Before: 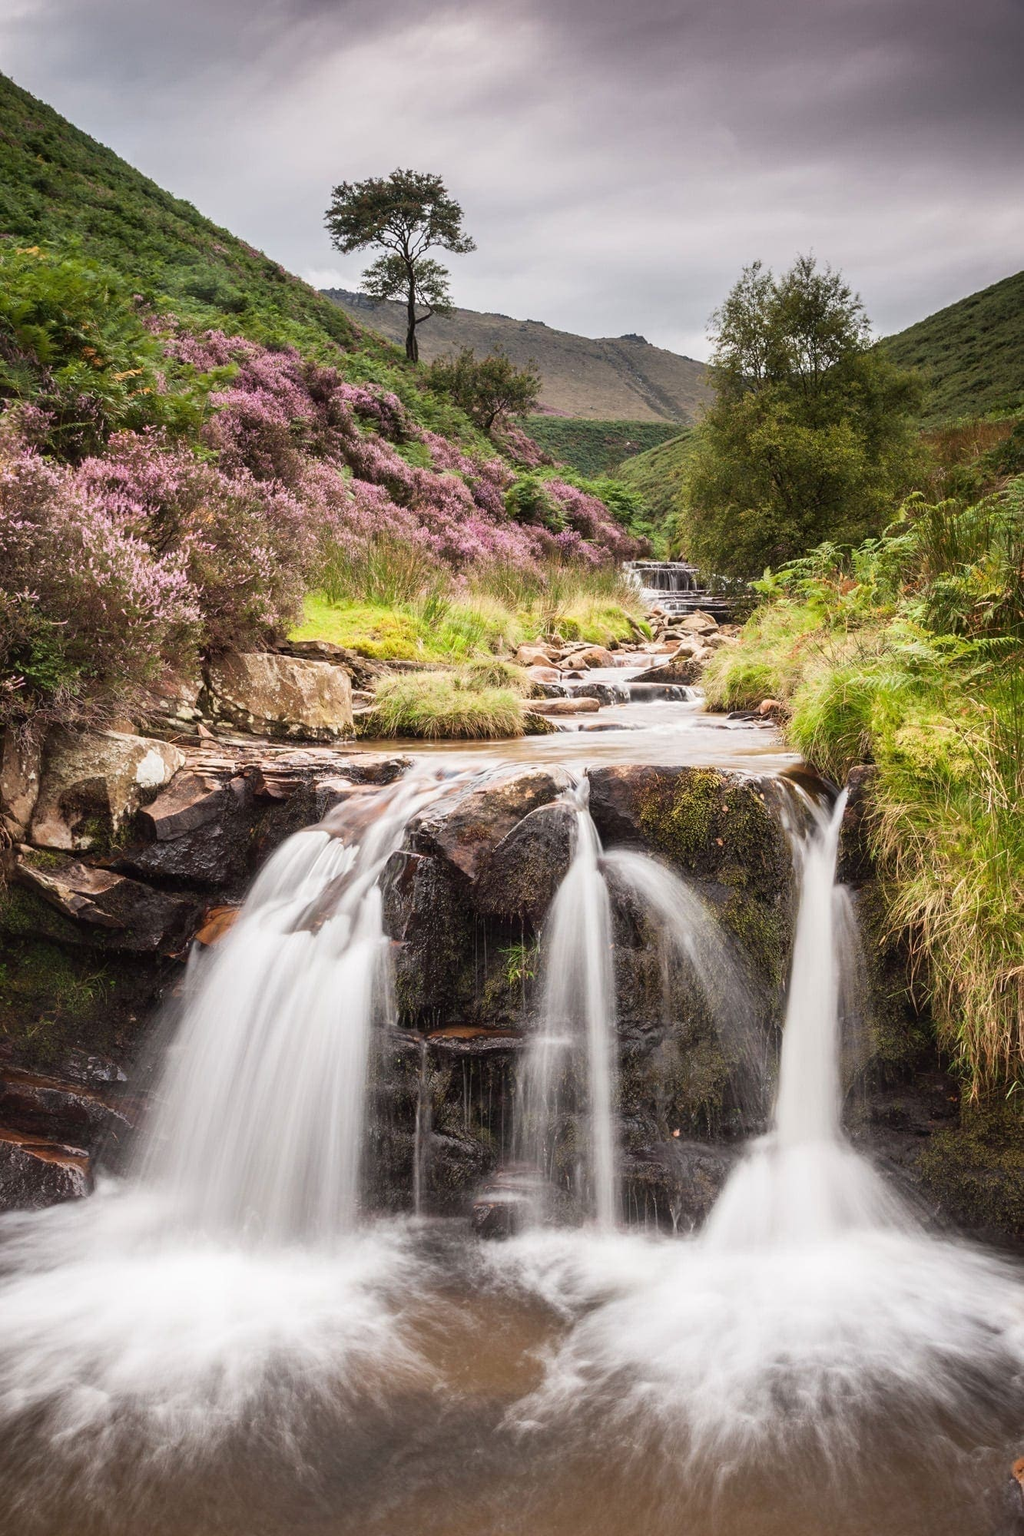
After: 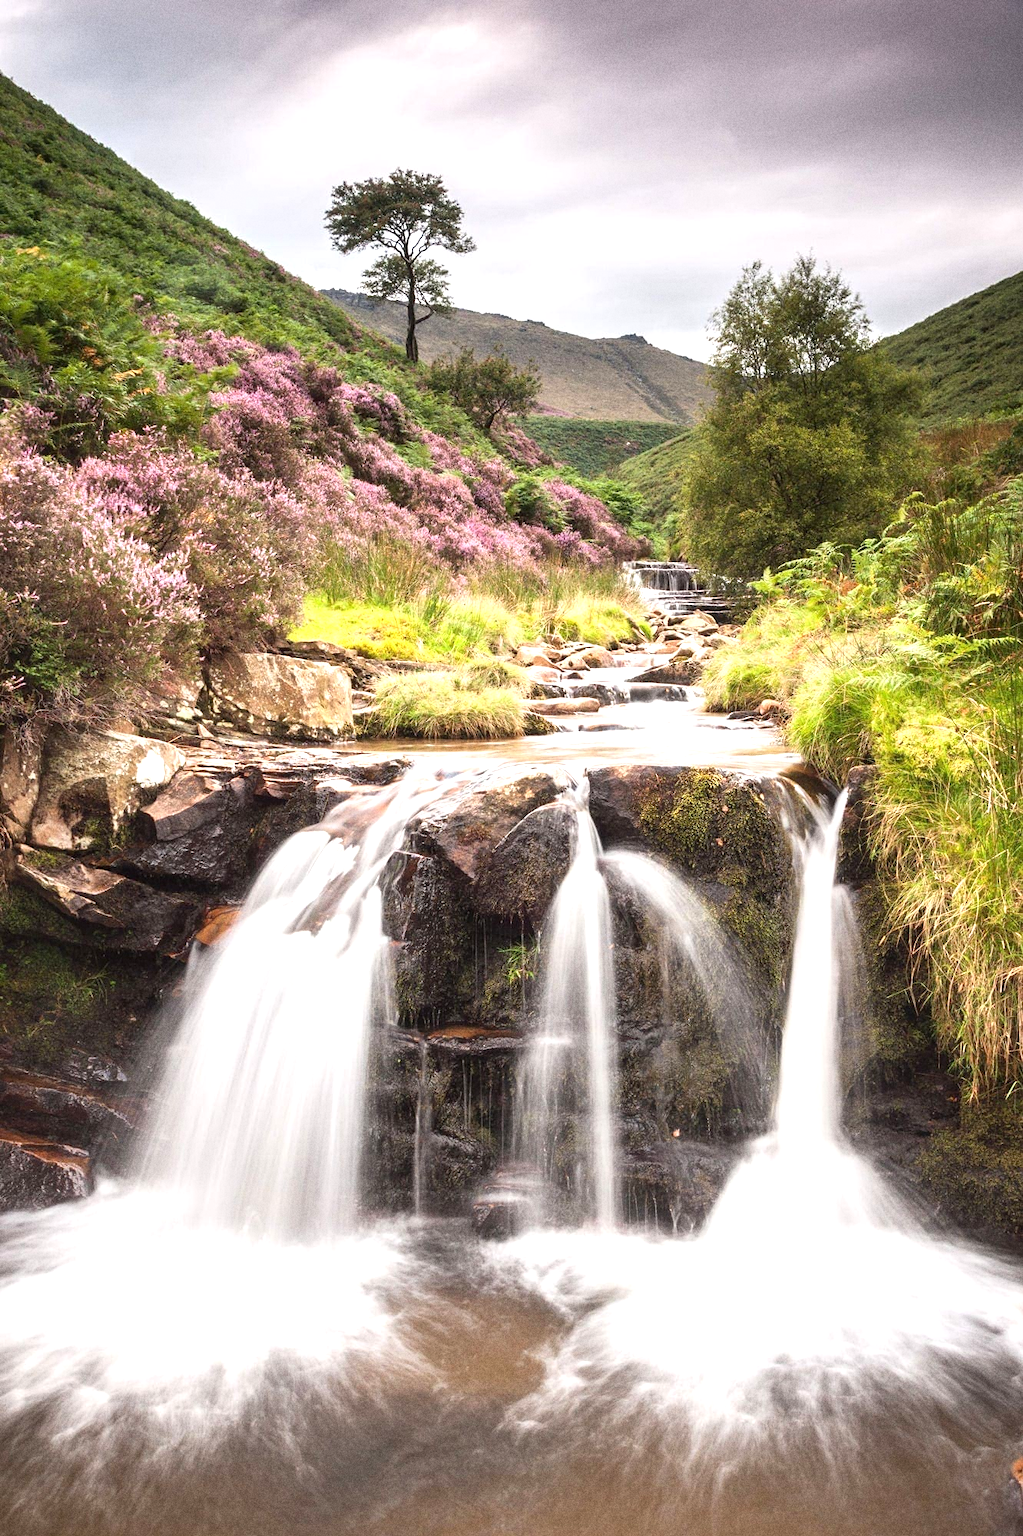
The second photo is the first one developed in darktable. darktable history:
grain: coarseness 8.68 ISO, strength 31.94%
exposure: black level correction 0, exposure 0.7 EV, compensate exposure bias true, compensate highlight preservation false
